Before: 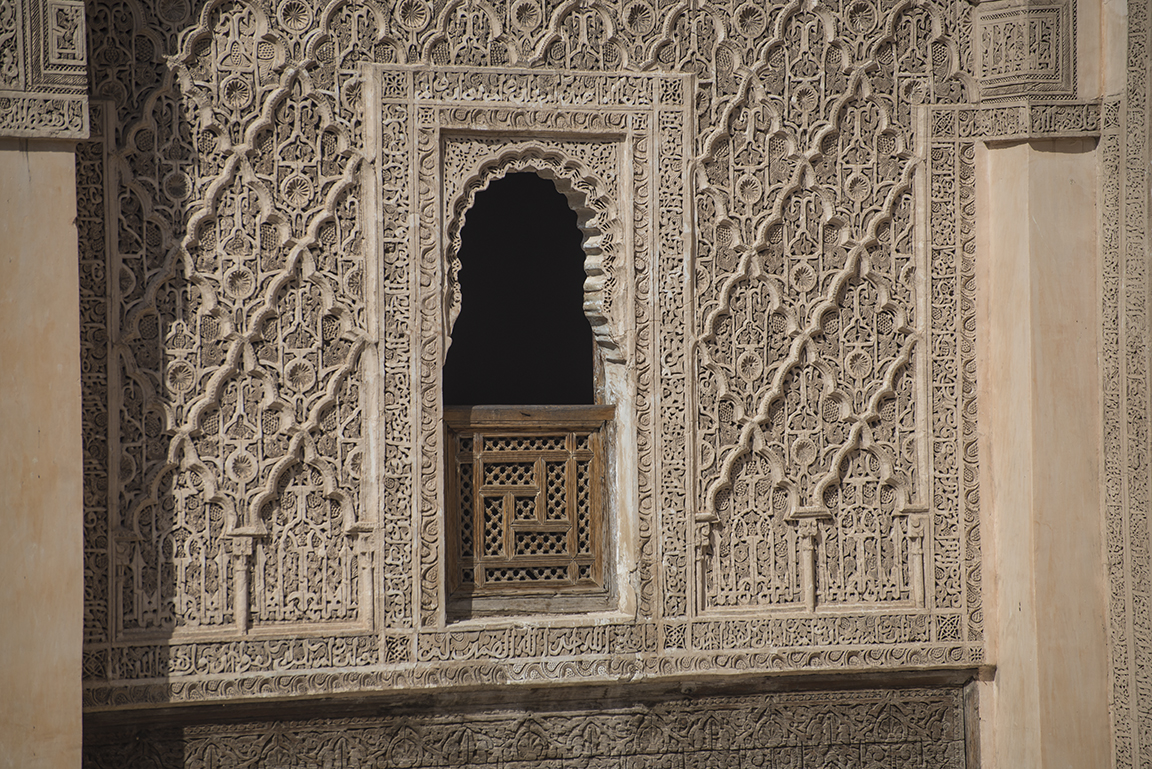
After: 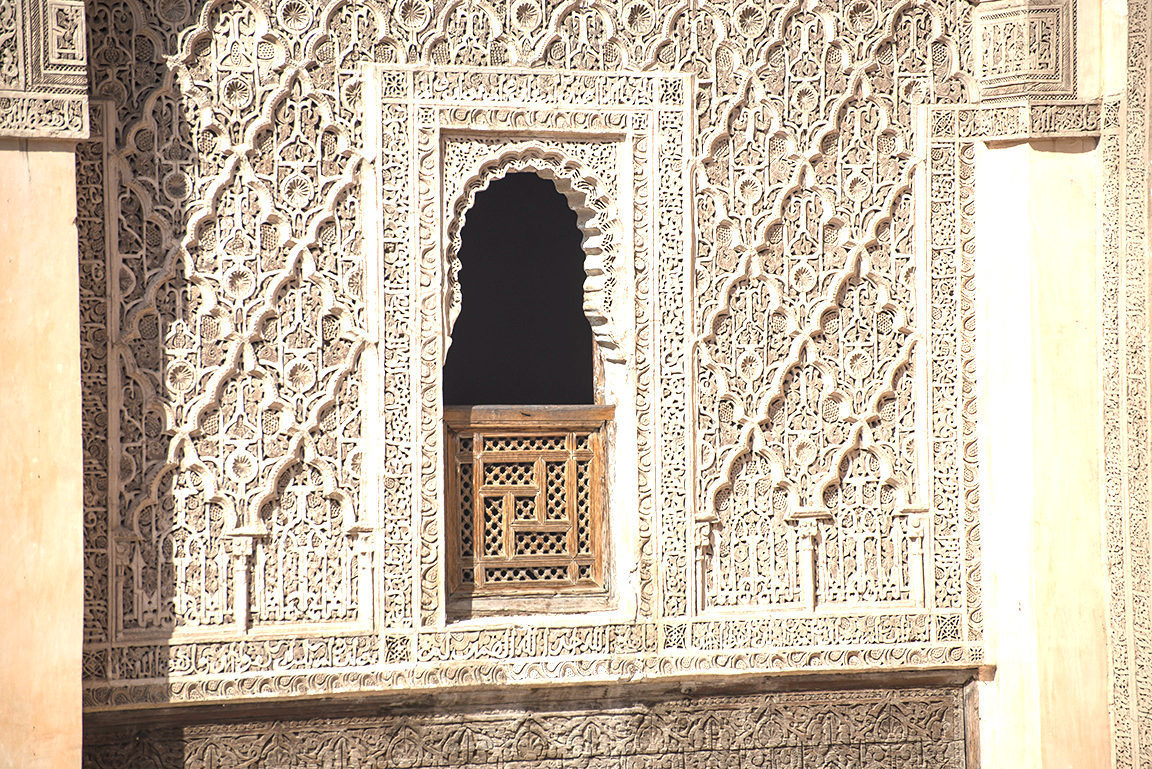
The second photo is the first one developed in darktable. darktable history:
exposure: black level correction 0, exposure 1.75 EV, compensate exposure bias true, compensate highlight preservation false
white balance: red 0.986, blue 1.01
